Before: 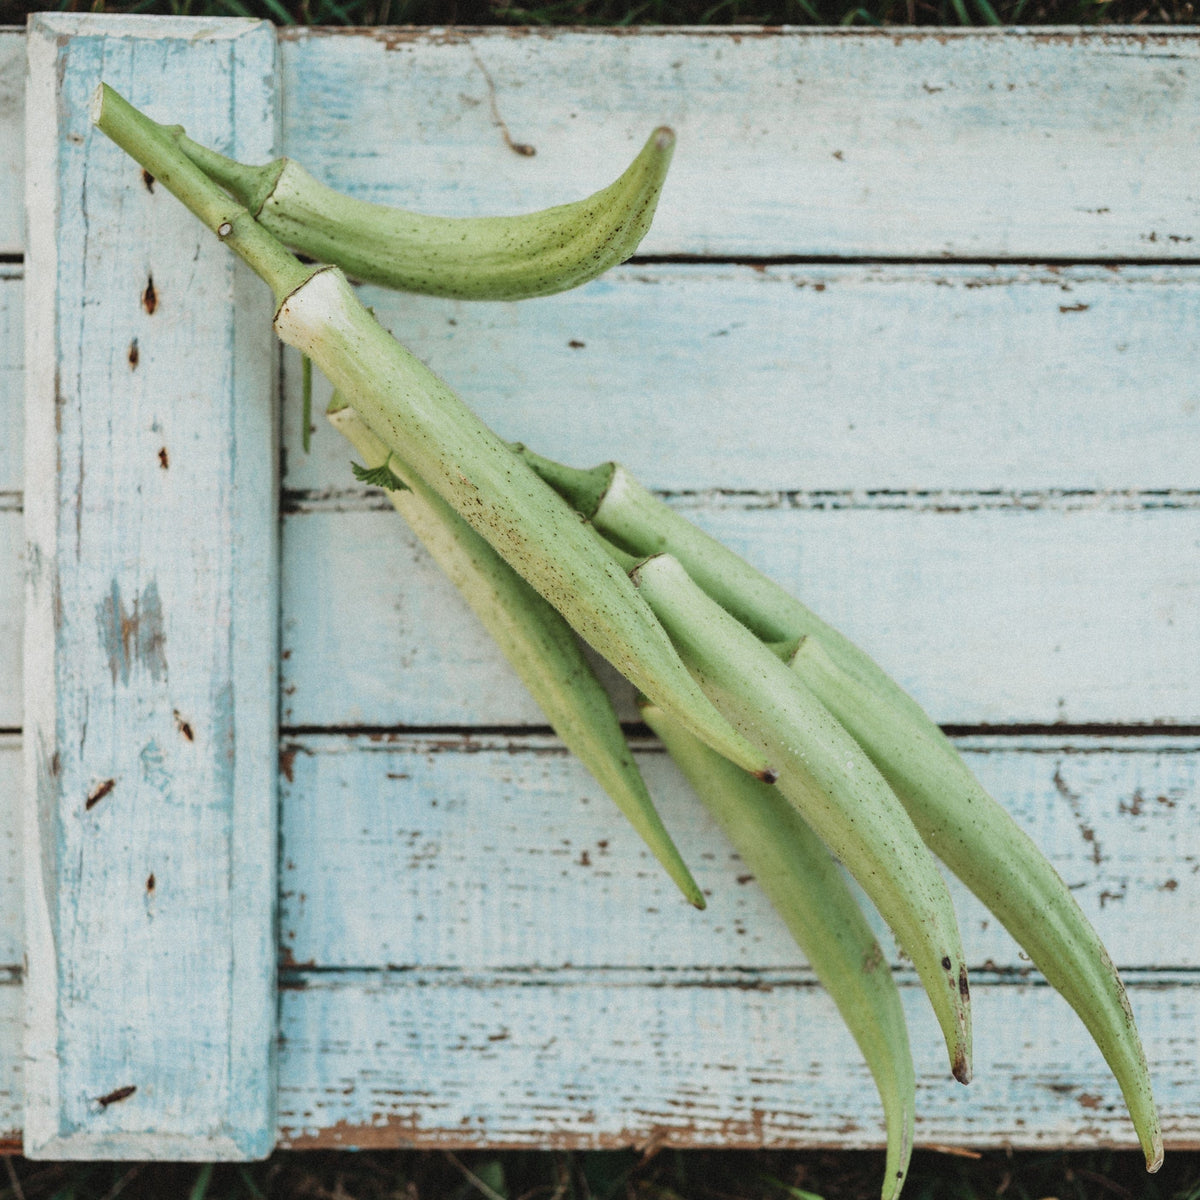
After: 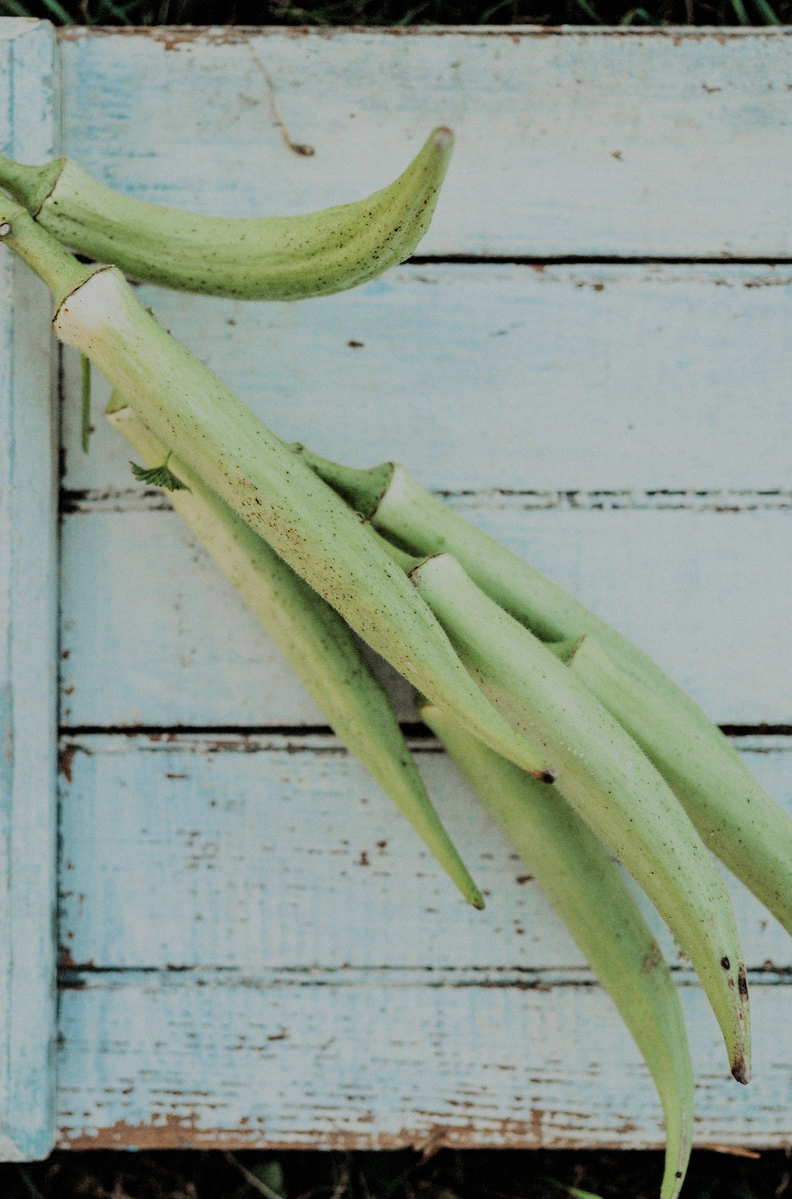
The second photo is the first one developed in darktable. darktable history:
crop and rotate: left 18.442%, right 15.508%
filmic rgb: black relative exposure -6.15 EV, white relative exposure 6.96 EV, hardness 2.23, color science v6 (2022)
